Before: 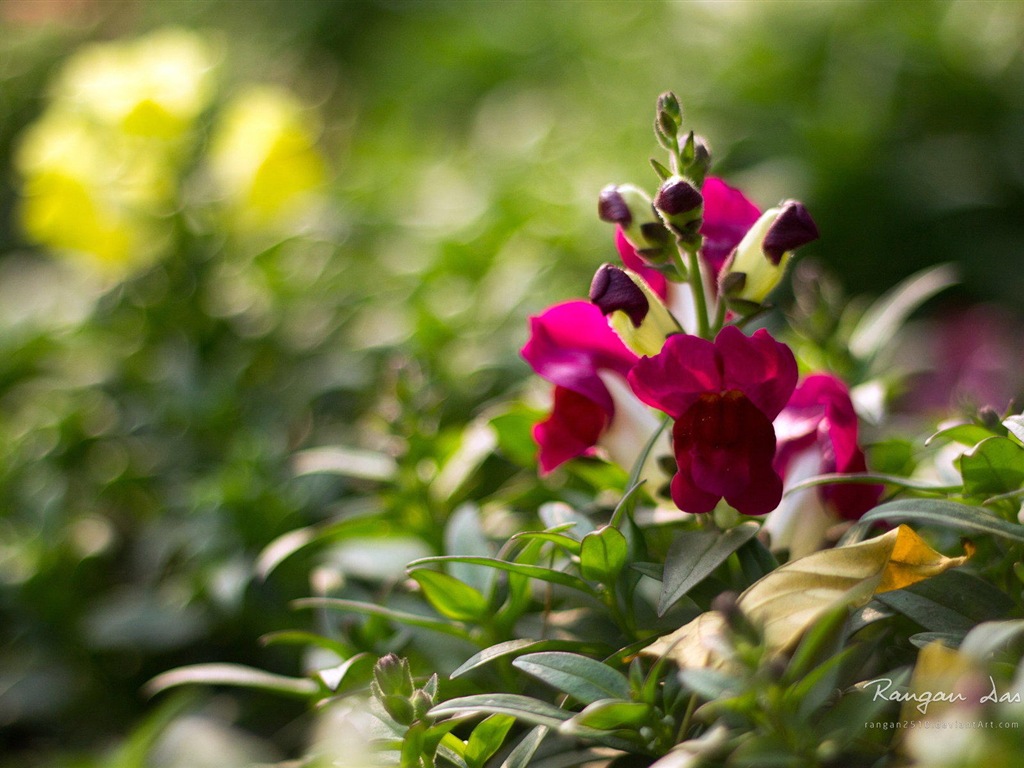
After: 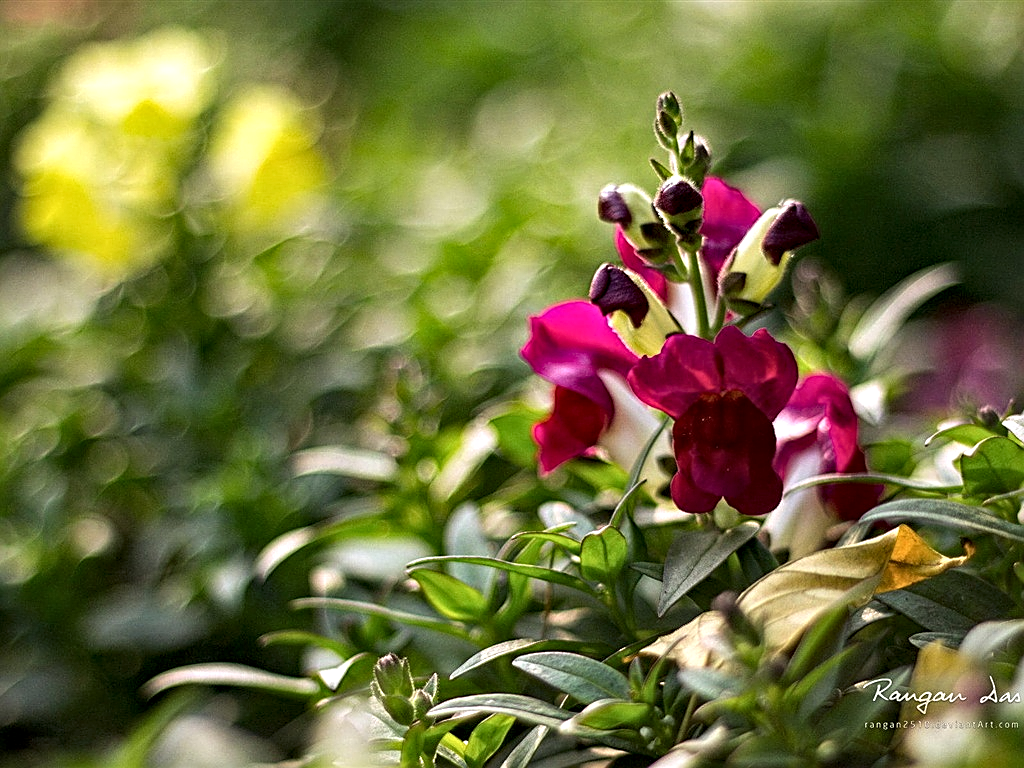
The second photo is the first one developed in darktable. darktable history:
contrast equalizer: octaves 7, y [[0.506, 0.531, 0.562, 0.606, 0.638, 0.669], [0.5 ×6], [0.5 ×6], [0 ×6], [0 ×6]]
sharpen: on, module defaults
